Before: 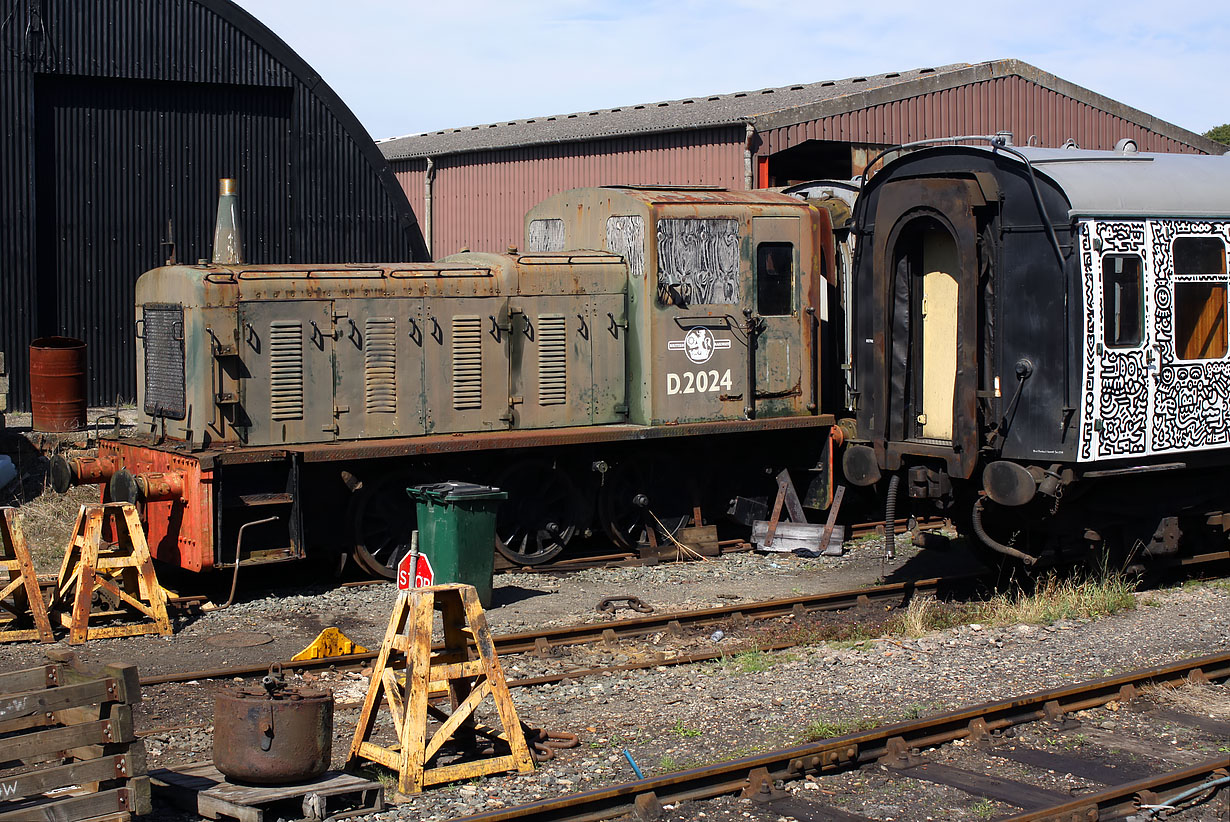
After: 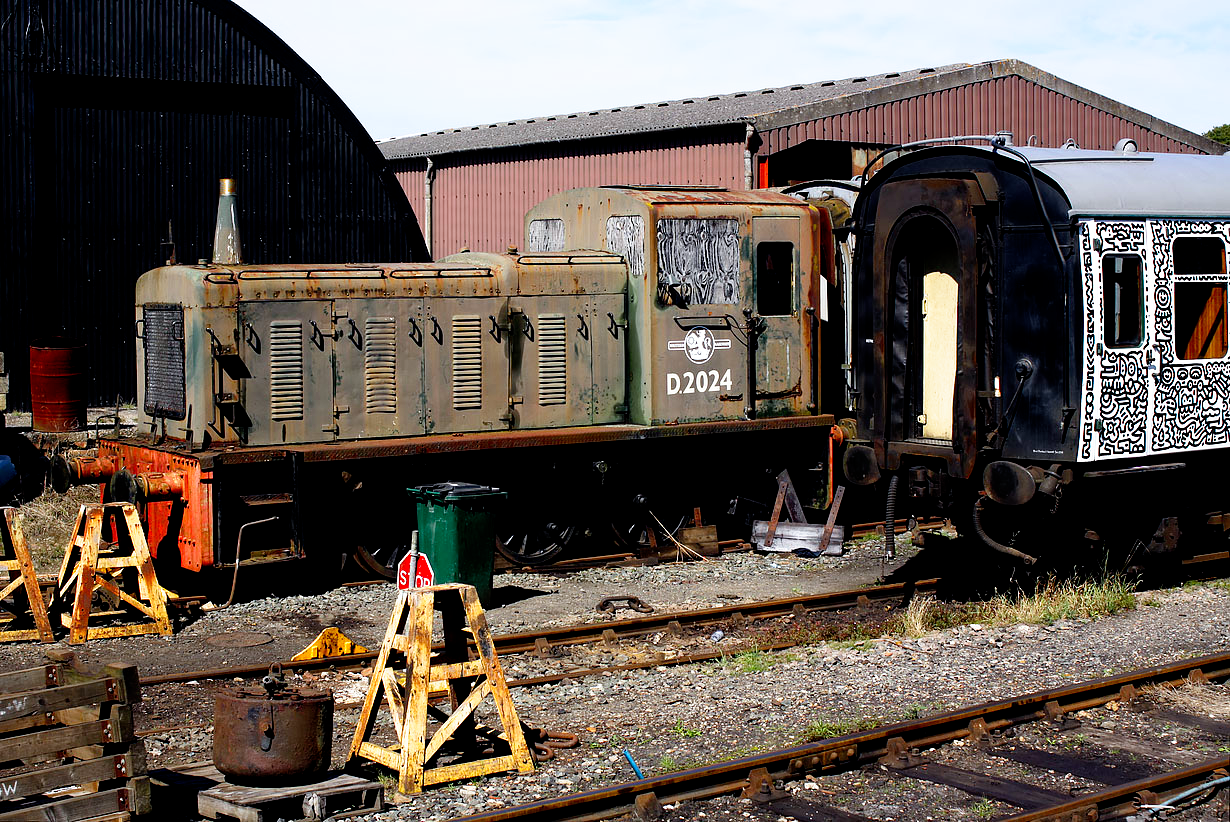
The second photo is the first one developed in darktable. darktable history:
white balance: red 0.98, blue 1.034
filmic rgb: black relative exposure -5.5 EV, white relative exposure 2.5 EV, threshold 3 EV, target black luminance 0%, hardness 4.51, latitude 67.35%, contrast 1.453, shadows ↔ highlights balance -3.52%, preserve chrominance no, color science v4 (2020), contrast in shadows soft, enable highlight reconstruction true
